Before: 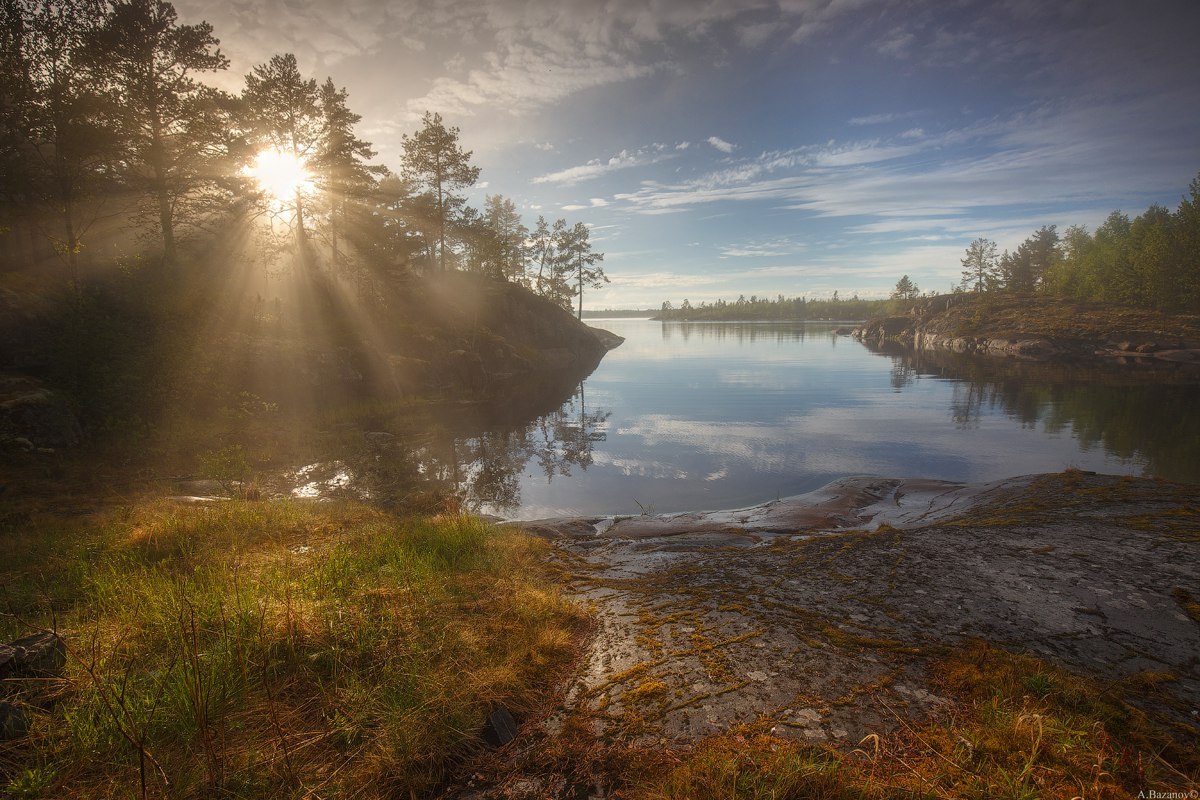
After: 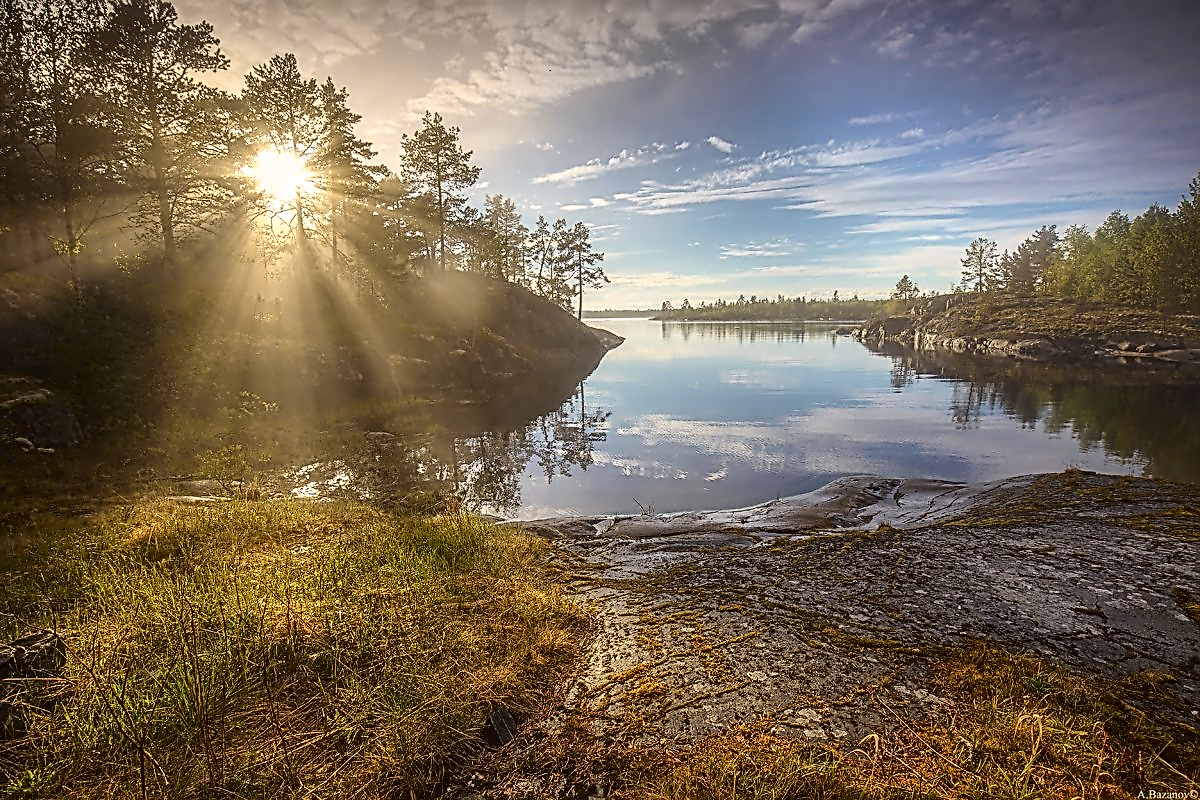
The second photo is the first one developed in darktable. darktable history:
tone curve: curves: ch0 [(0, 0.023) (0.087, 0.065) (0.184, 0.168) (0.45, 0.54) (0.57, 0.683) (0.722, 0.825) (0.877, 0.948) (1, 1)]; ch1 [(0, 0) (0.388, 0.369) (0.45, 0.43) (0.505, 0.509) (0.534, 0.528) (0.657, 0.655) (1, 1)]; ch2 [(0, 0) (0.314, 0.223) (0.427, 0.405) (0.5, 0.5) (0.55, 0.566) (0.625, 0.657) (1, 1)], color space Lab, independent channels, preserve colors none
contrast equalizer: y [[0.5, 0.5, 0.5, 0.515, 0.749, 0.84], [0.5 ×6], [0.5 ×6], [0, 0, 0, 0.001, 0.067, 0.262], [0 ×6]]
shadows and highlights: shadows 43.71, white point adjustment -1.46, soften with gaussian
sharpen: on, module defaults
local contrast: on, module defaults
